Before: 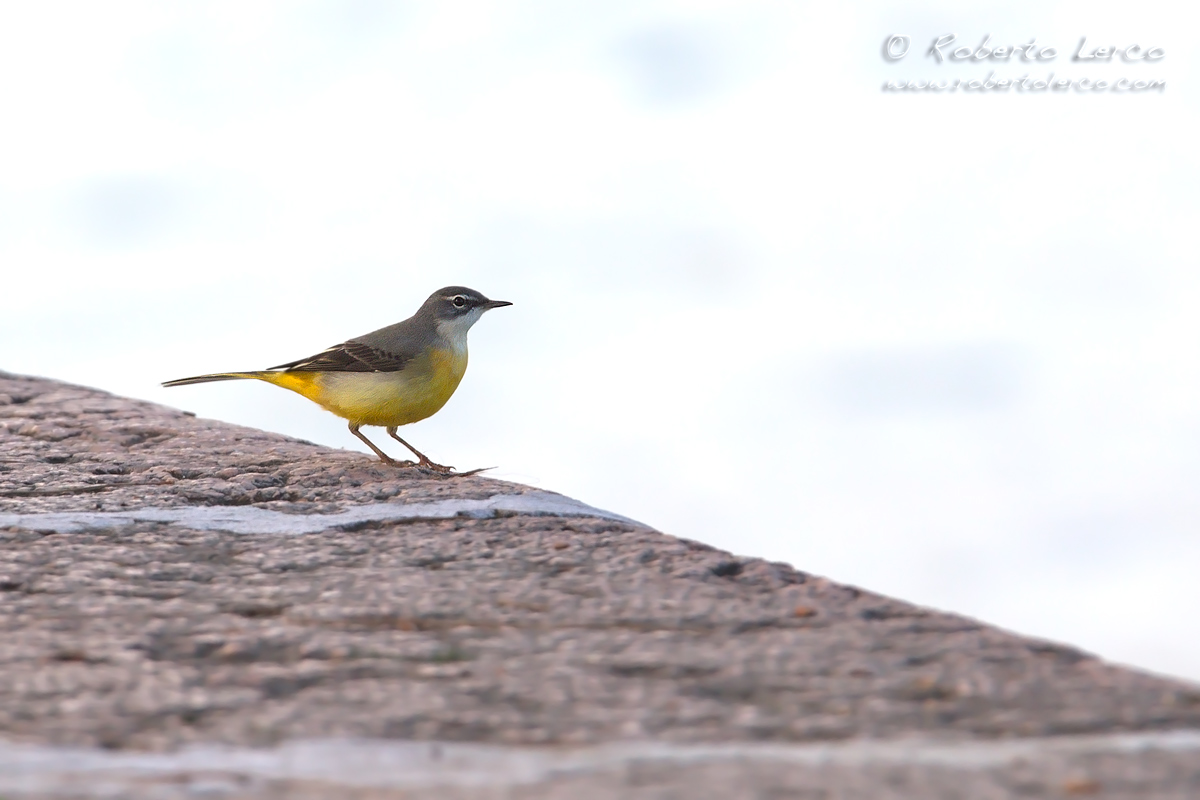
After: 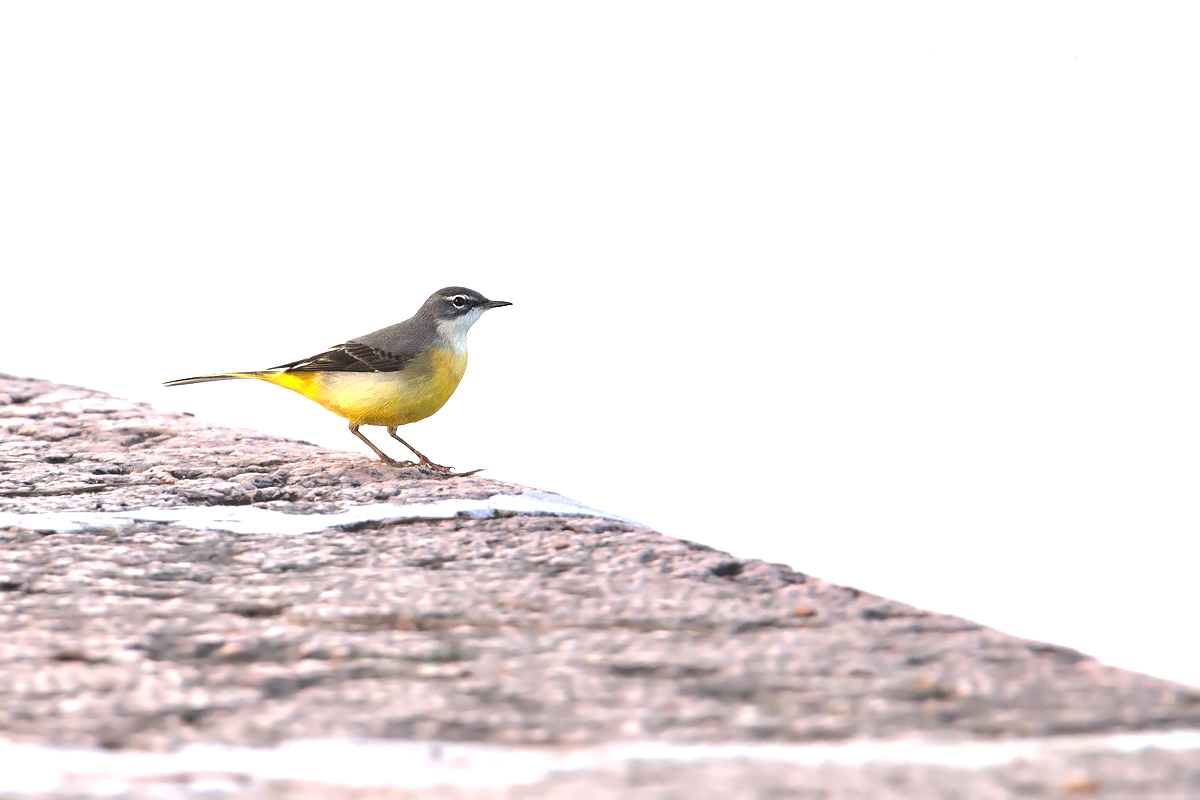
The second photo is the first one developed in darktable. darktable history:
tone equalizer: -8 EV -0.75 EV, -7 EV -0.7 EV, -6 EV -0.6 EV, -5 EV -0.4 EV, -3 EV 0.4 EV, -2 EV 0.6 EV, -1 EV 0.7 EV, +0 EV 0.75 EV, edges refinement/feathering 500, mask exposure compensation -1.57 EV, preserve details no
exposure: black level correction -0.002, exposure 0.54 EV, compensate highlight preservation false
